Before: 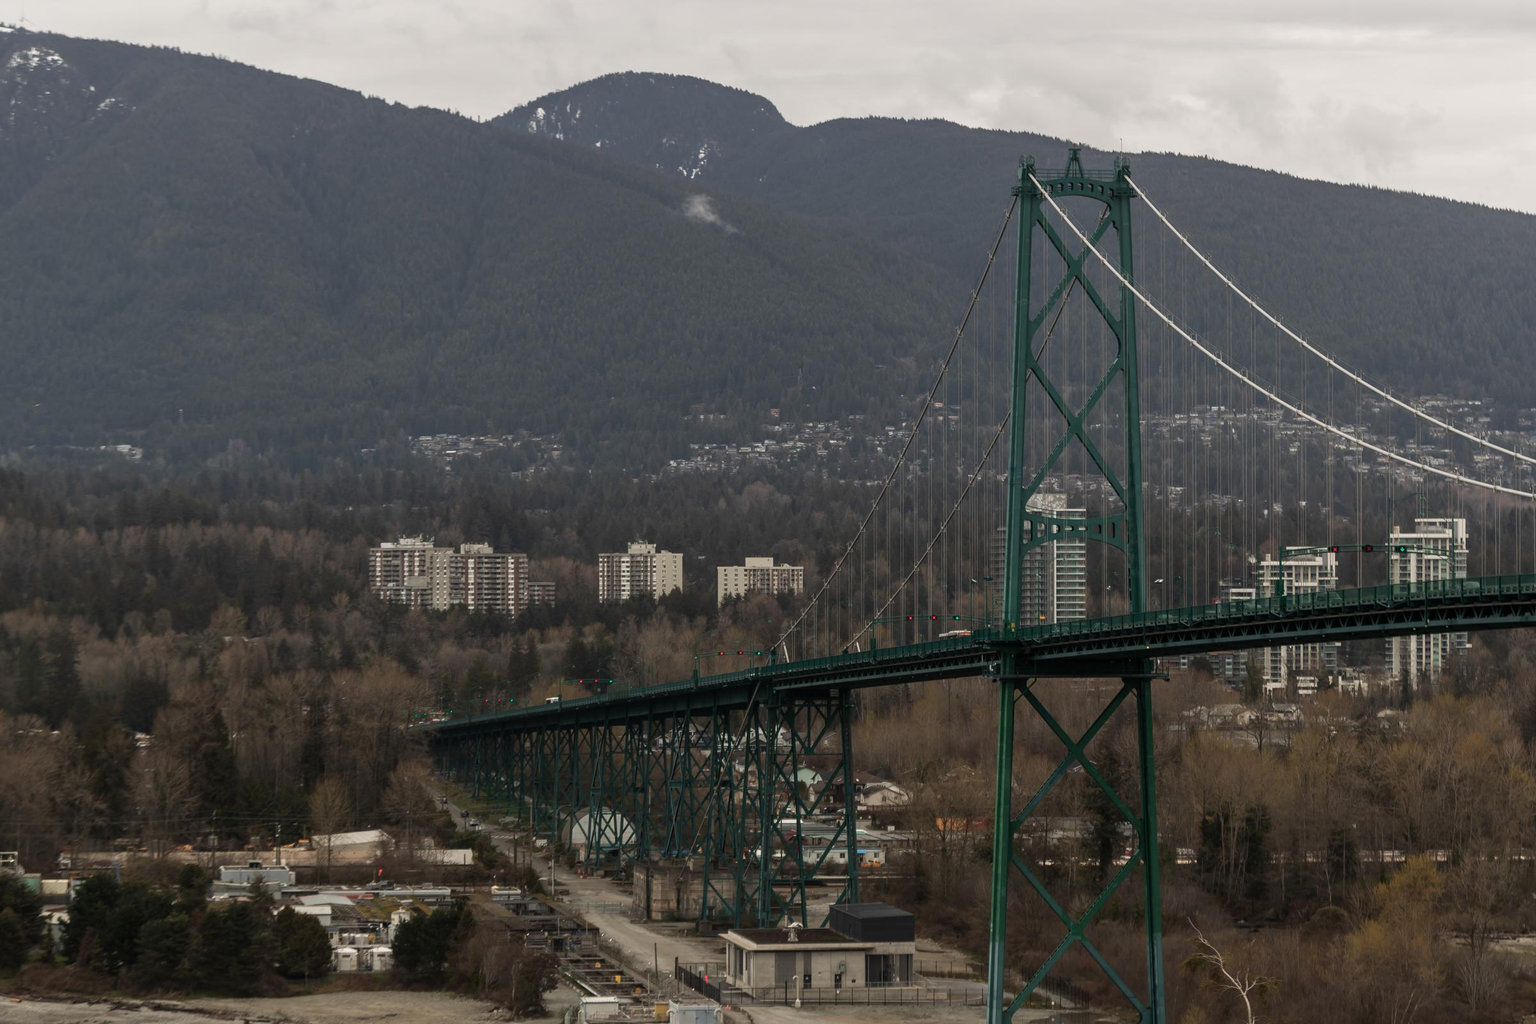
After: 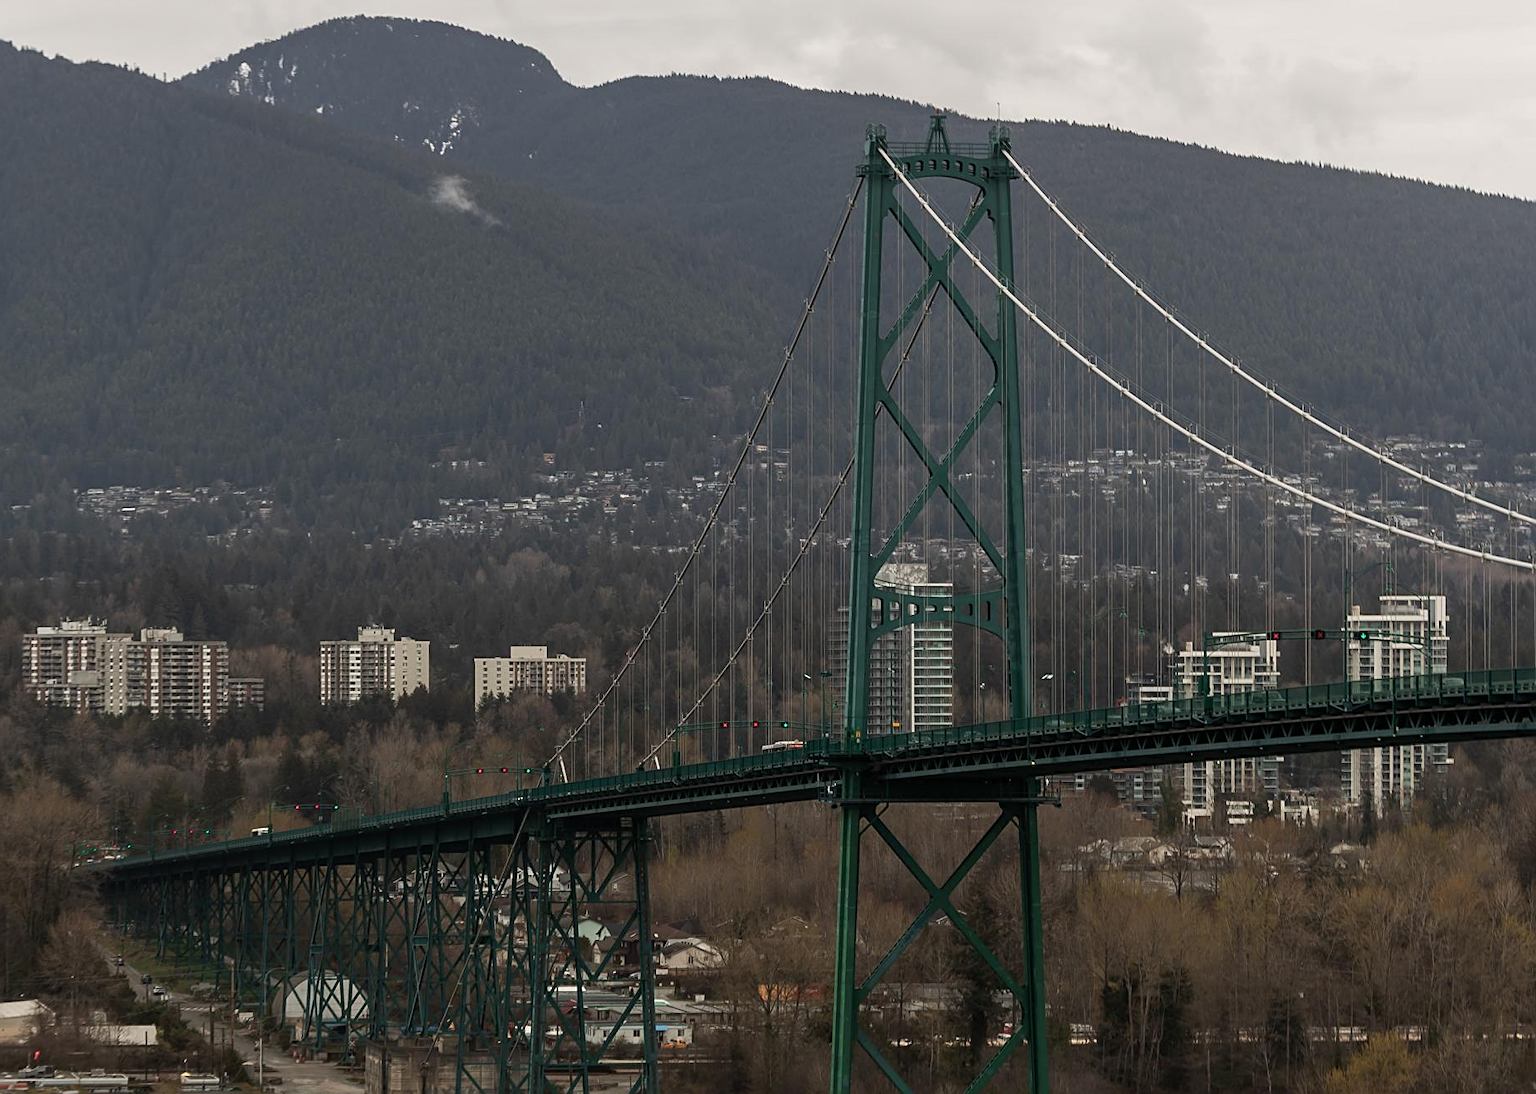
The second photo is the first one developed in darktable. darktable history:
sharpen: on, module defaults
tone curve: curves: ch0 [(0, 0) (0.003, 0.003) (0.011, 0.011) (0.025, 0.025) (0.044, 0.044) (0.069, 0.069) (0.1, 0.099) (0.136, 0.135) (0.177, 0.177) (0.224, 0.224) (0.277, 0.276) (0.335, 0.334) (0.399, 0.398) (0.468, 0.467) (0.543, 0.565) (0.623, 0.641) (0.709, 0.723) (0.801, 0.81) (0.898, 0.902) (1, 1)], color space Lab, independent channels, preserve colors none
crop: left 22.929%, top 5.842%, bottom 11.767%
